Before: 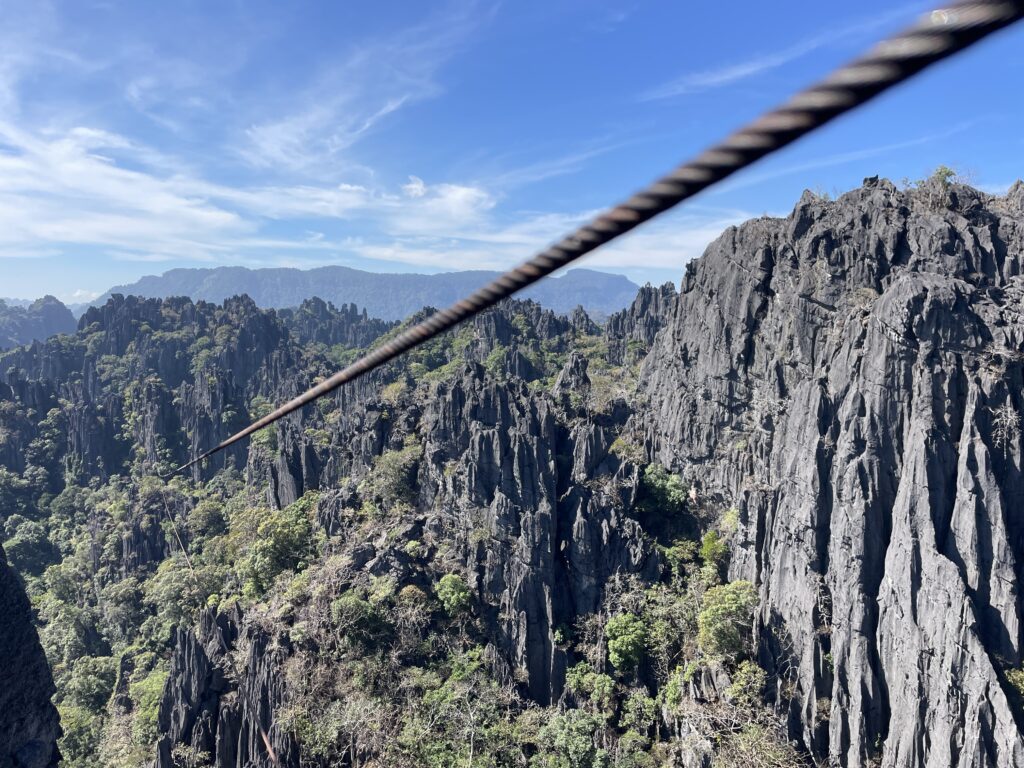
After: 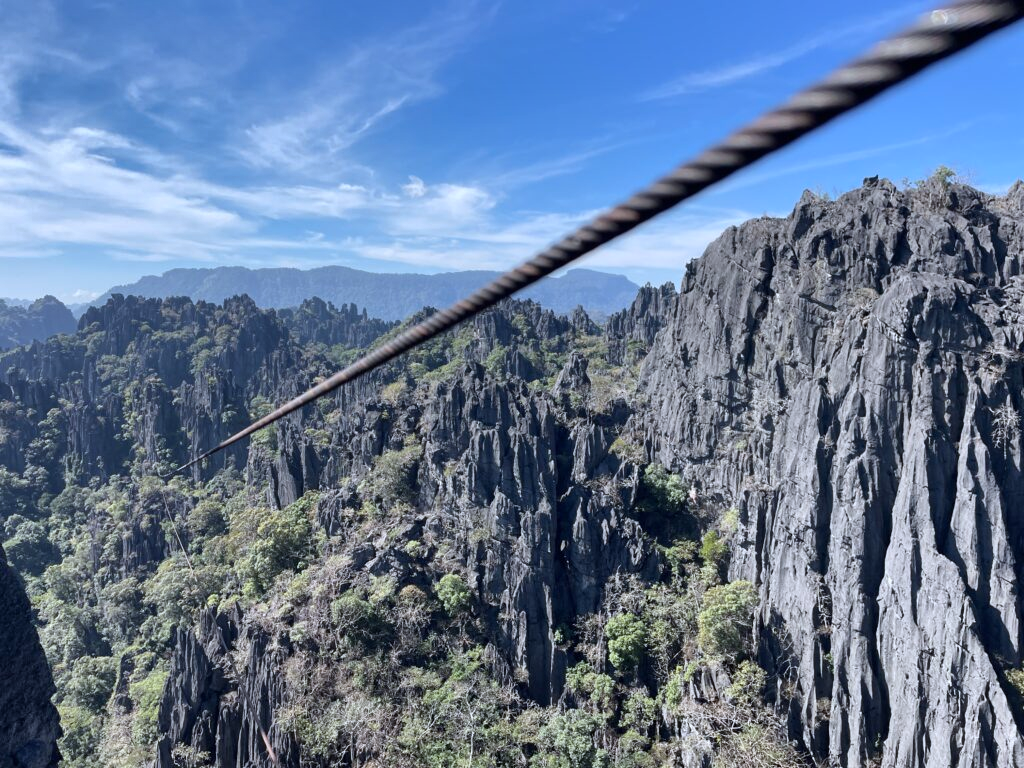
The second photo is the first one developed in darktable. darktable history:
shadows and highlights: radius 109.59, shadows 41.32, highlights -72.56, low approximation 0.01, soften with gaussian
color correction: highlights a* -0.778, highlights b* -9.22
